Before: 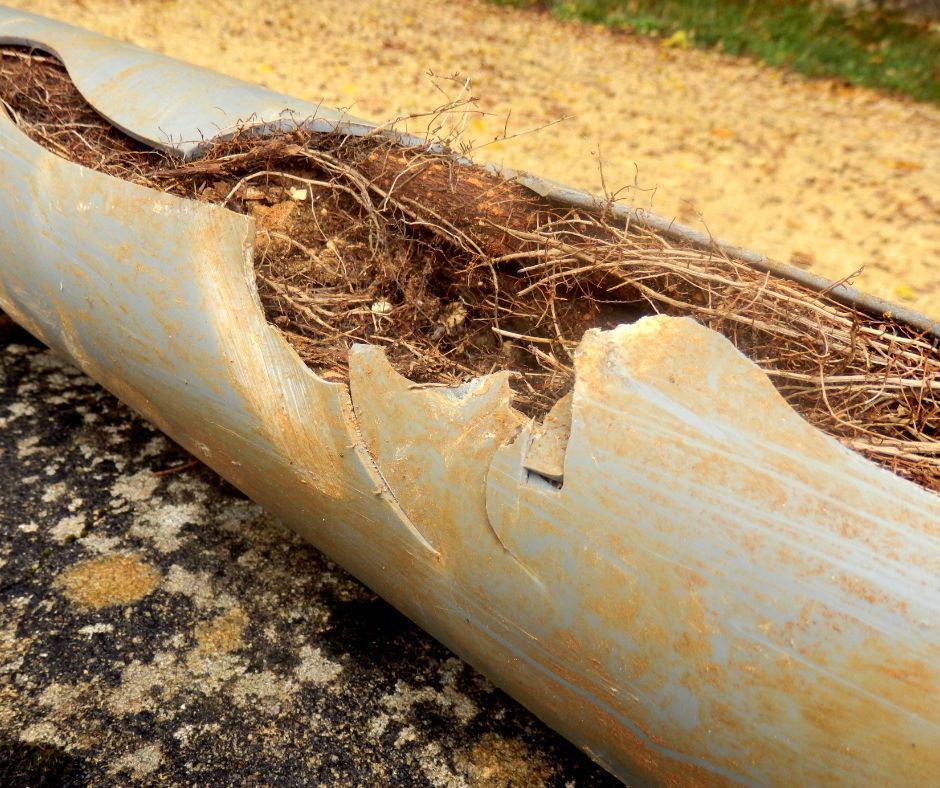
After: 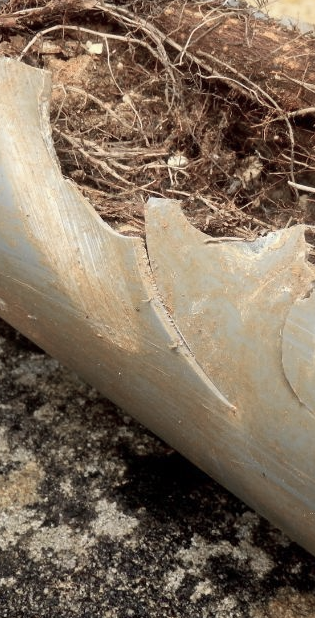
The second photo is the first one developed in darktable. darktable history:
color zones: curves: ch0 [(0, 0.559) (0.153, 0.551) (0.229, 0.5) (0.429, 0.5) (0.571, 0.5) (0.714, 0.5) (0.857, 0.5) (1, 0.559)]; ch1 [(0, 0.417) (0.112, 0.336) (0.213, 0.26) (0.429, 0.34) (0.571, 0.35) (0.683, 0.331) (0.857, 0.344) (1, 0.417)]
crop and rotate: left 21.77%, top 18.528%, right 44.676%, bottom 2.997%
